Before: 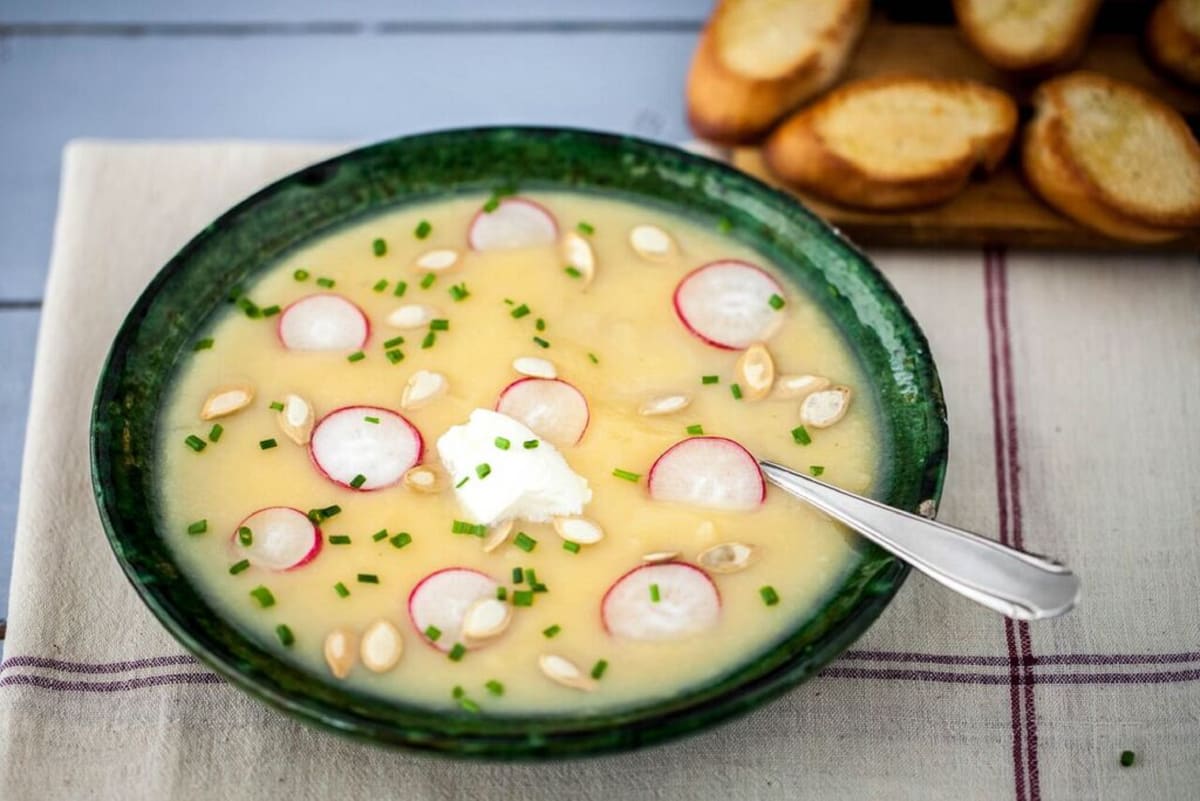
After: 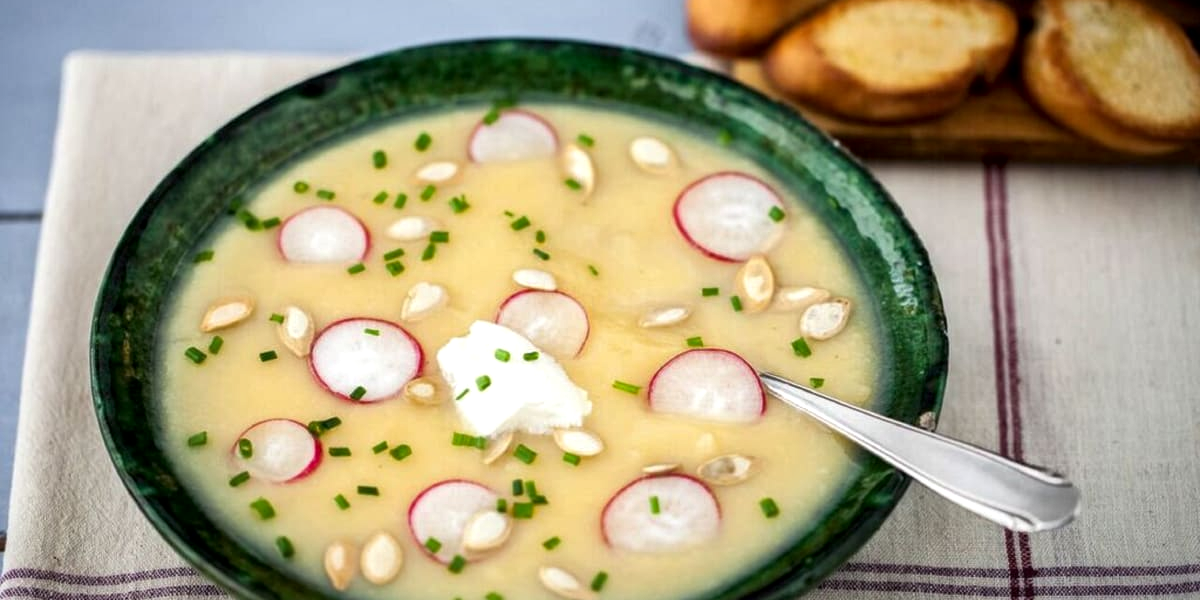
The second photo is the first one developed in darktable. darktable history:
crop: top 11.038%, bottom 13.962%
tone equalizer: on, module defaults
local contrast: mode bilateral grid, contrast 20, coarseness 50, detail 140%, midtone range 0.2
